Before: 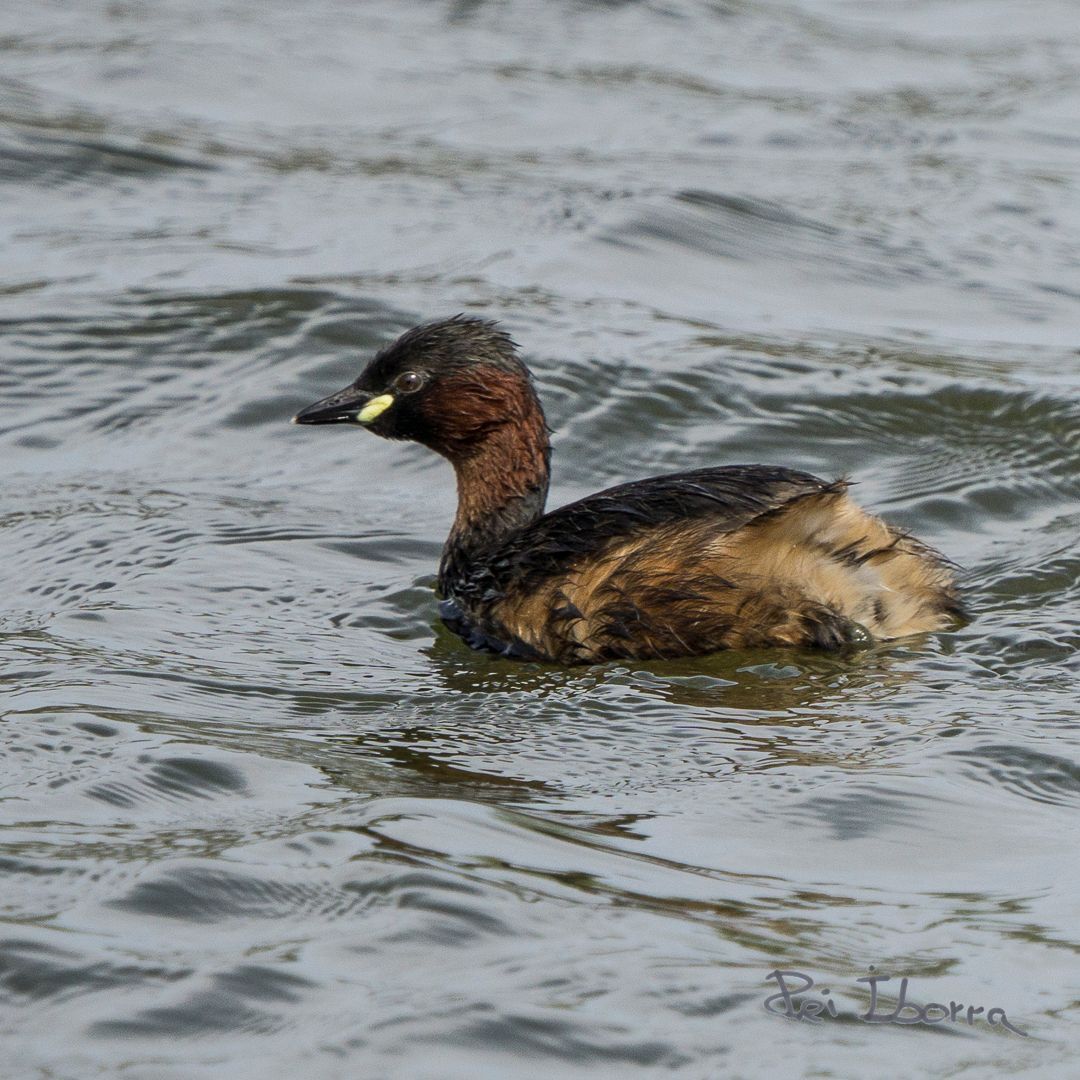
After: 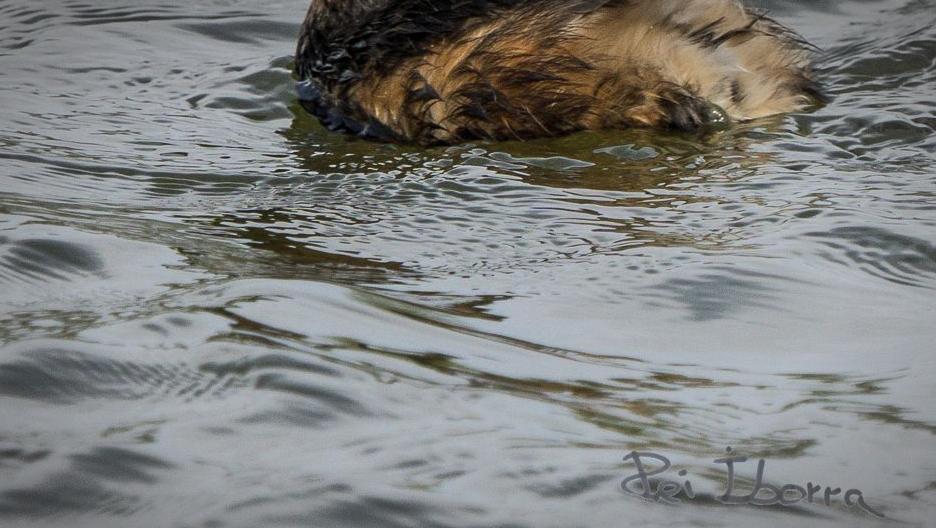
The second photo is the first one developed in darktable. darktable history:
vignetting: automatic ratio true
crop and rotate: left 13.306%, top 48.129%, bottom 2.928%
